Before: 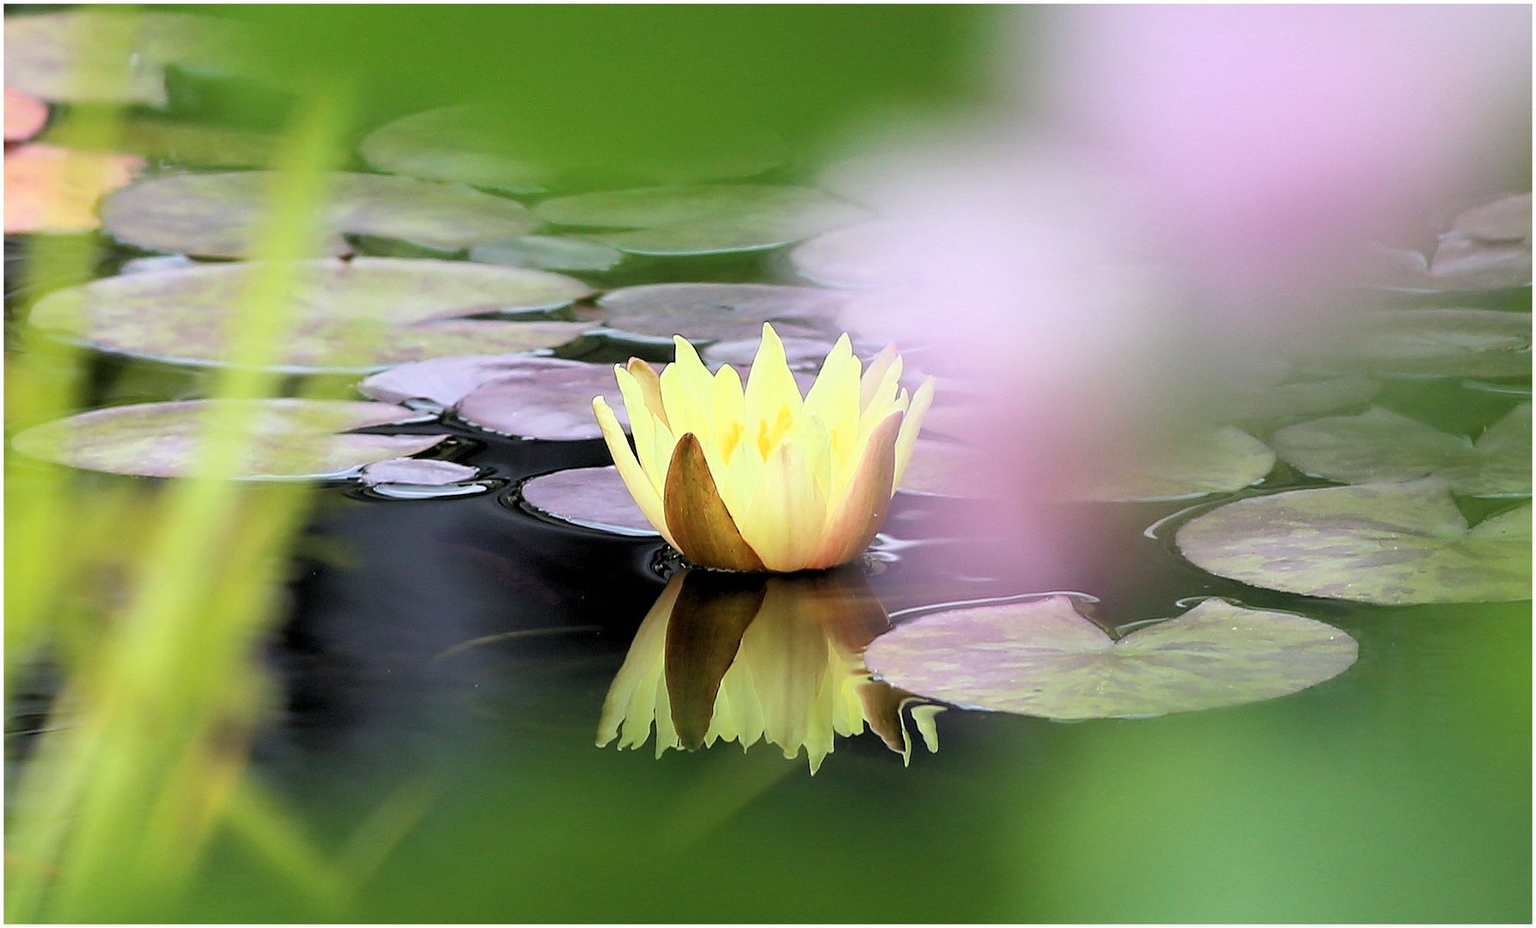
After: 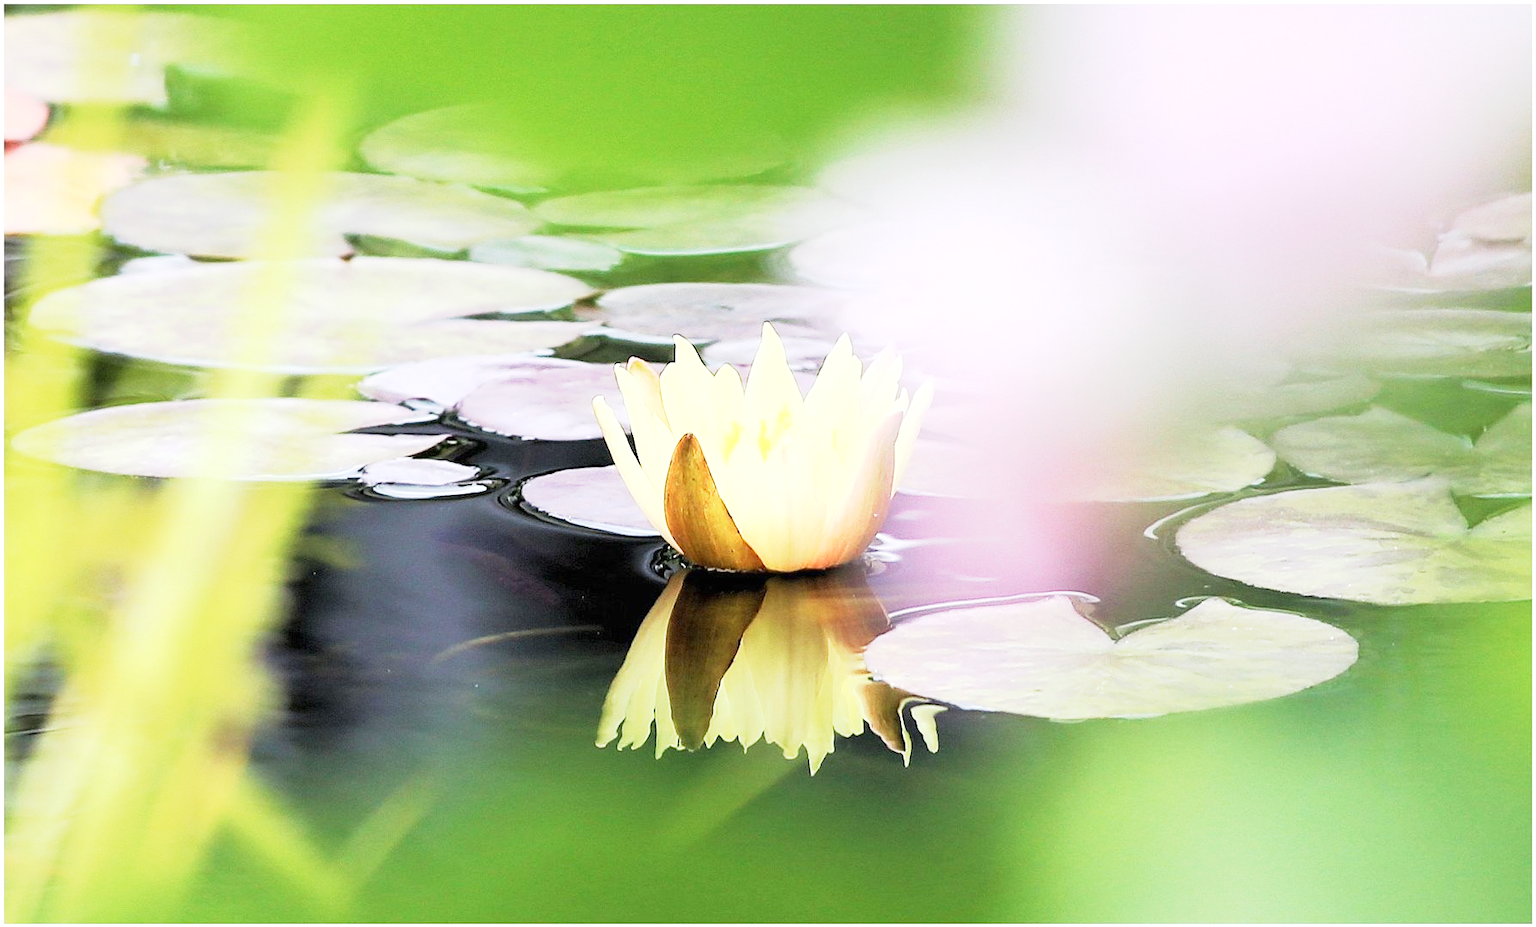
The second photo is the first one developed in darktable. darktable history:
exposure: black level correction 0, exposure 1.017 EV, compensate highlight preservation false
base curve: curves: ch0 [(0, 0) (0.088, 0.125) (0.176, 0.251) (0.354, 0.501) (0.613, 0.749) (1, 0.877)], preserve colors none
